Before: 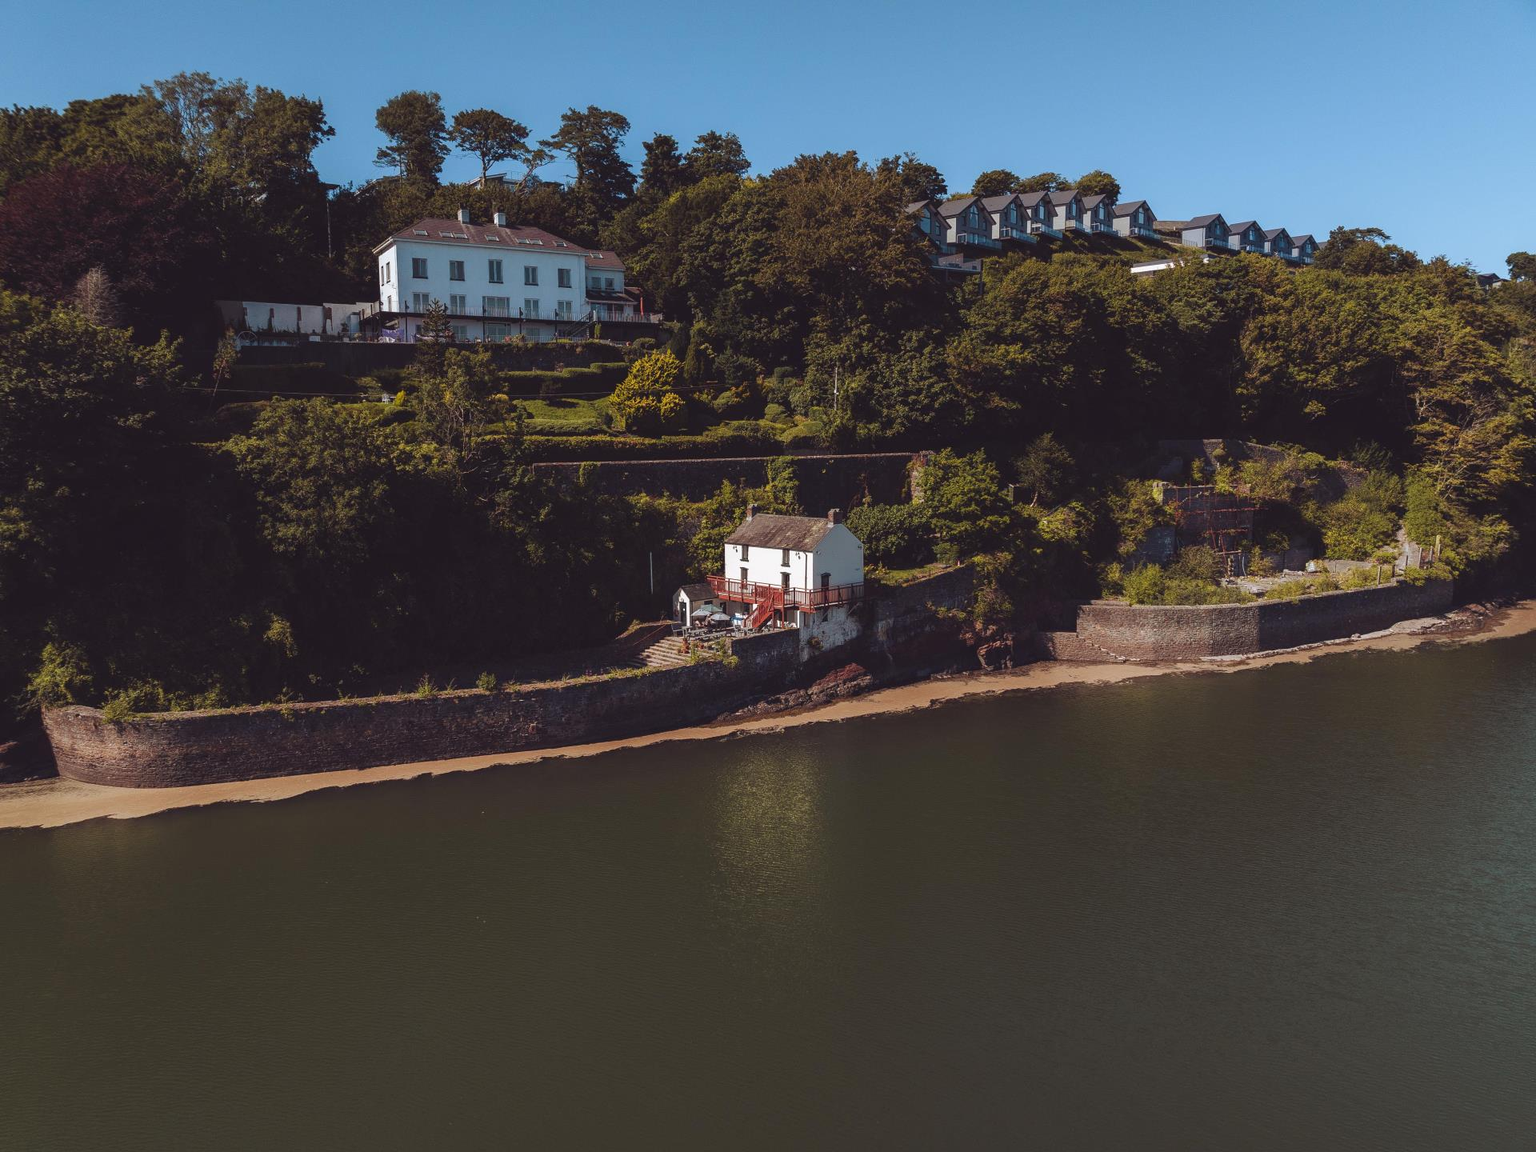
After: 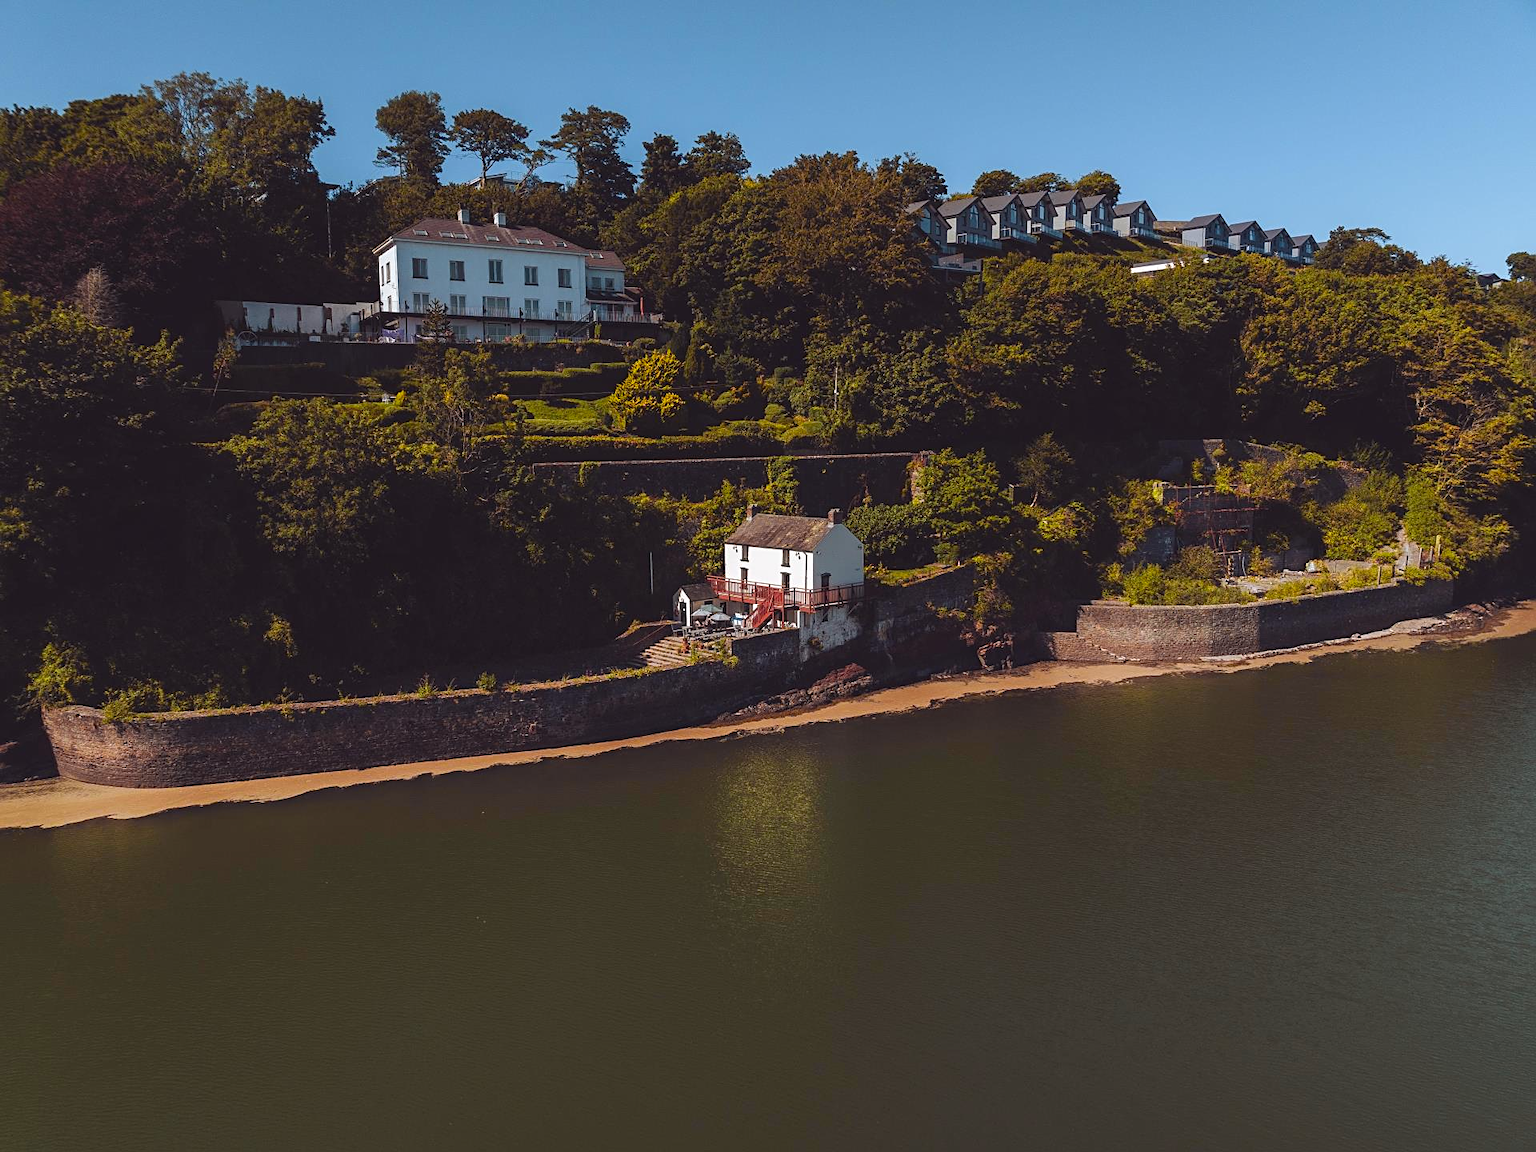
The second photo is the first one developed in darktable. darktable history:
sharpen: radius 2.529, amount 0.323
color zones: curves: ch0 [(0.224, 0.526) (0.75, 0.5)]; ch1 [(0.055, 0.526) (0.224, 0.761) (0.377, 0.526) (0.75, 0.5)]
